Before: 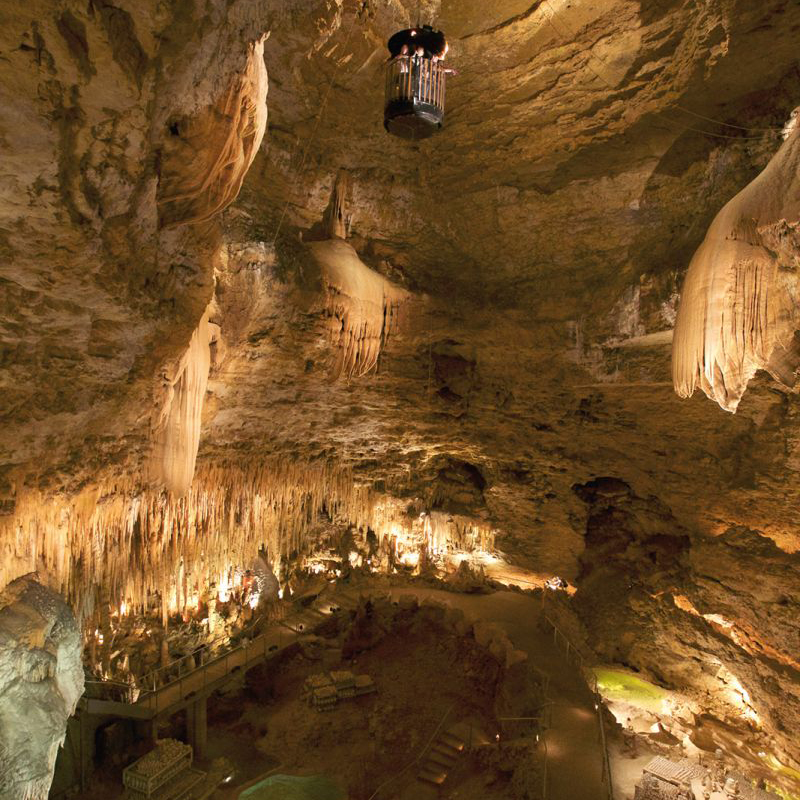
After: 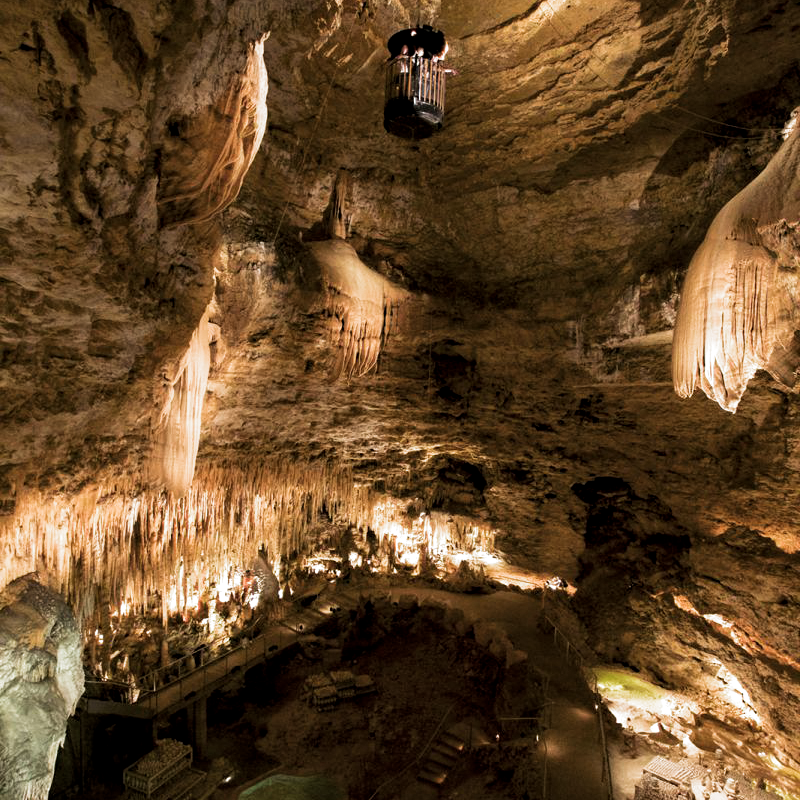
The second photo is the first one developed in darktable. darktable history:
exposure: compensate highlight preservation false
local contrast: highlights 100%, shadows 100%, detail 120%, midtone range 0.2
filmic rgb: black relative exposure -8.2 EV, white relative exposure 2.2 EV, threshold 3 EV, hardness 7.11, latitude 75%, contrast 1.325, highlights saturation mix -2%, shadows ↔ highlights balance 30%, preserve chrominance RGB euclidean norm, color science v5 (2021), contrast in shadows safe, contrast in highlights safe, enable highlight reconstruction true
